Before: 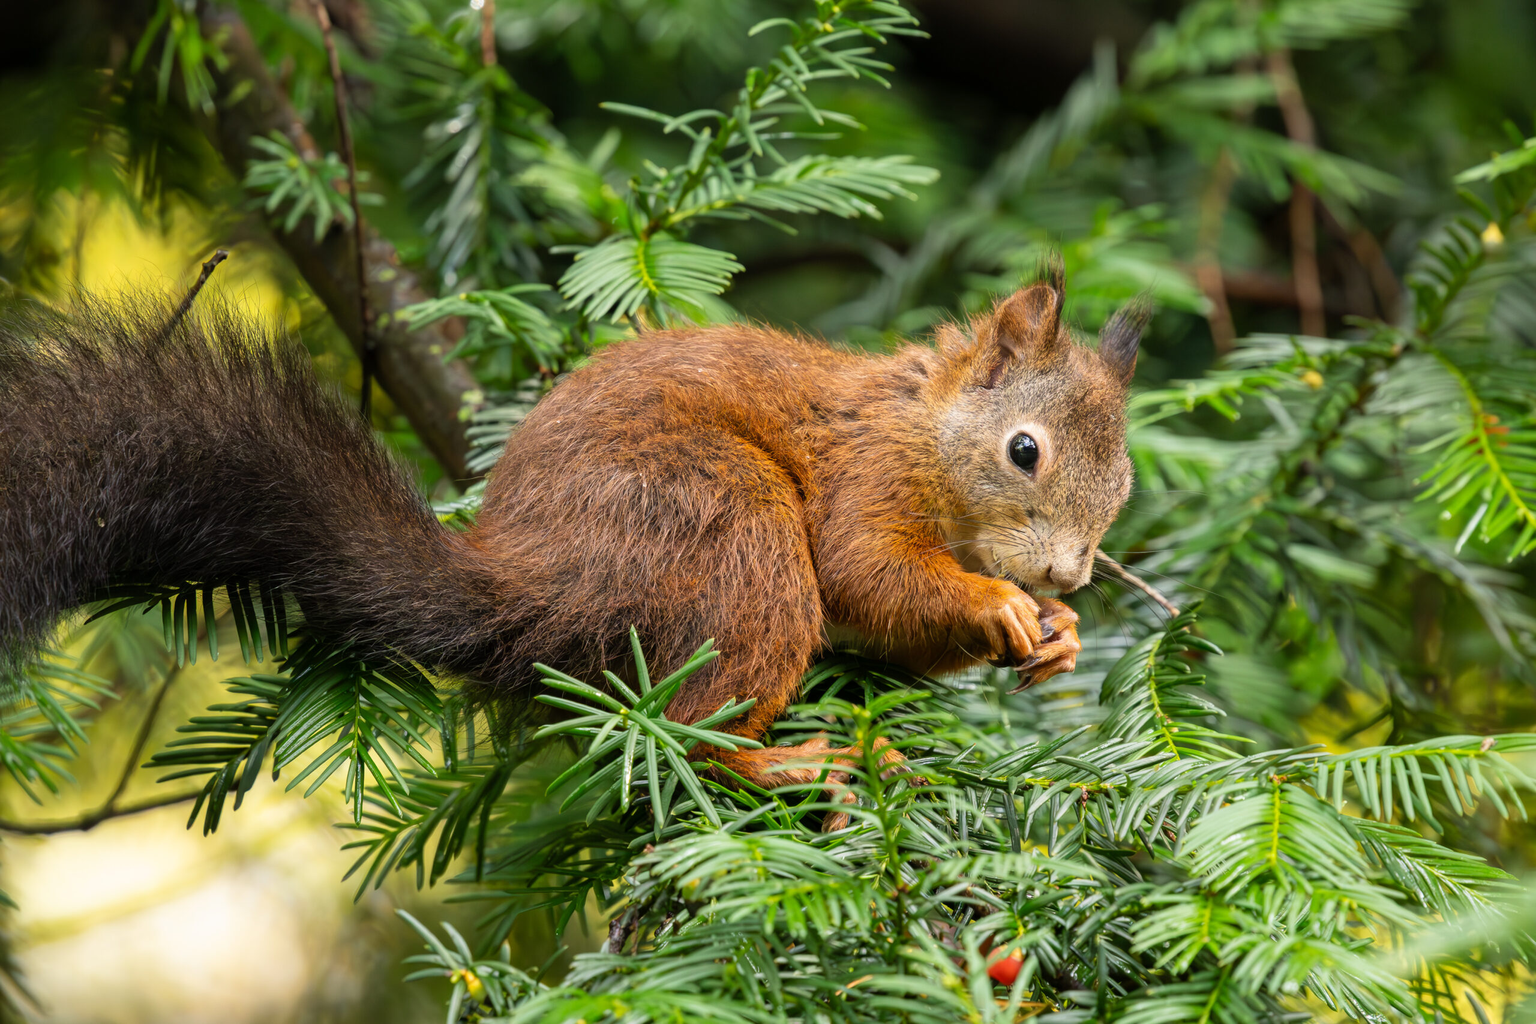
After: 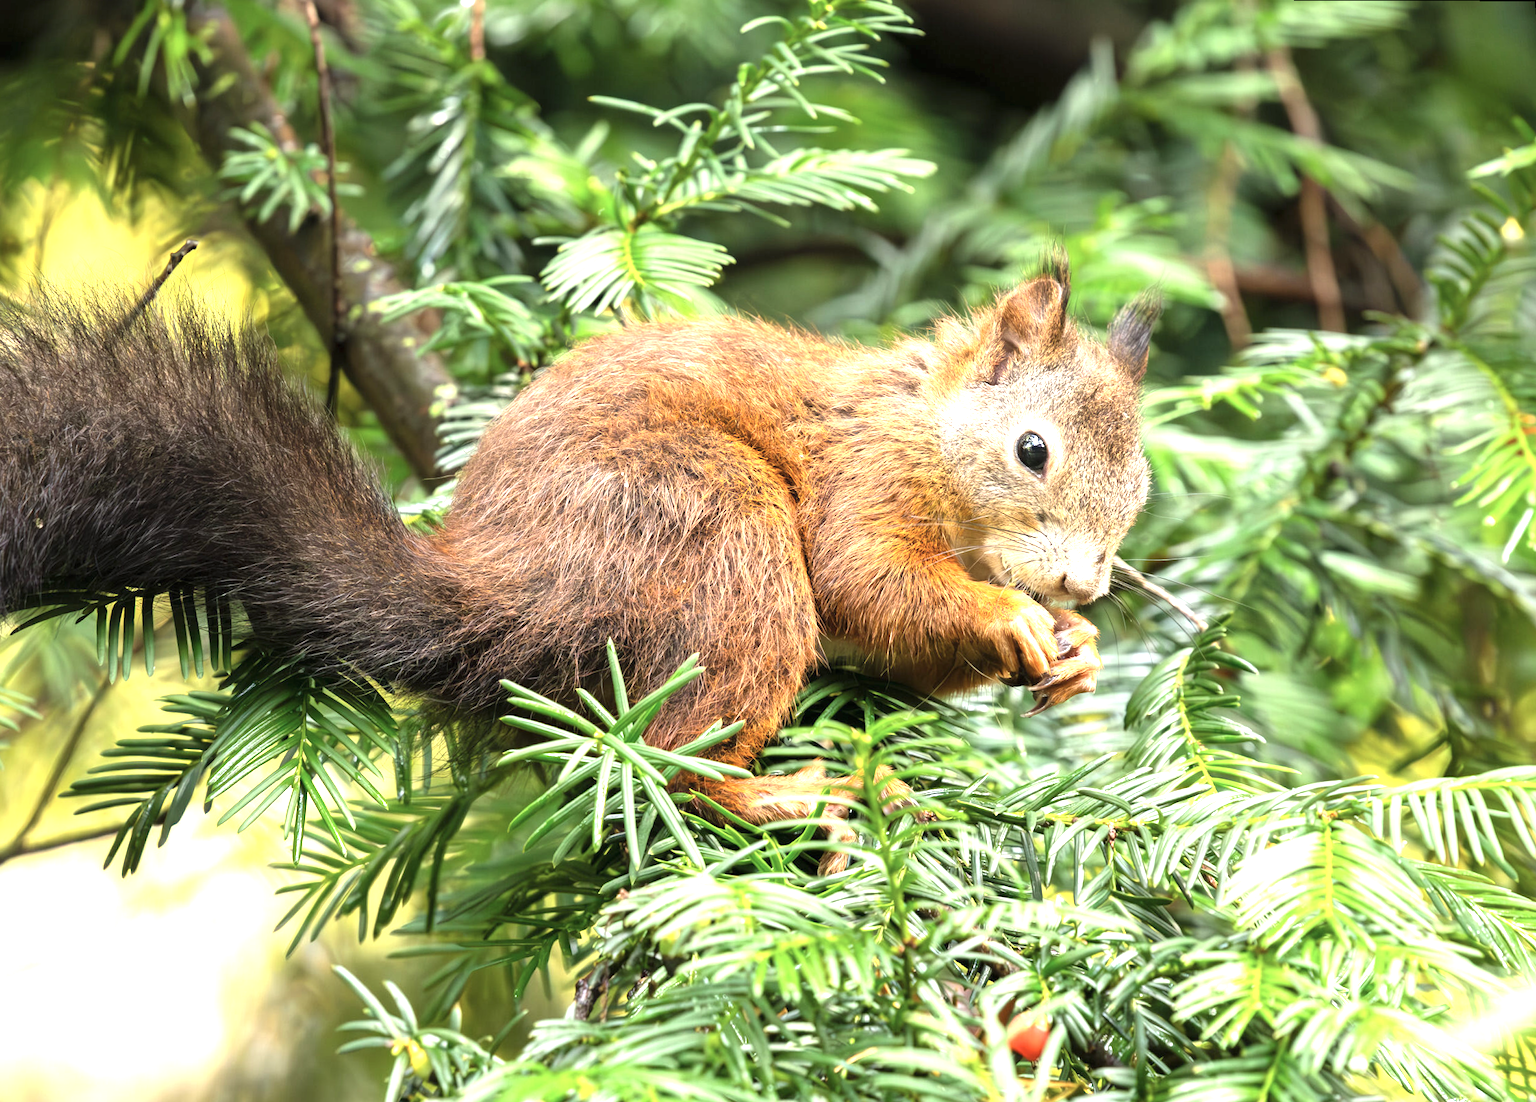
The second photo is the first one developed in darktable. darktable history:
color correction: saturation 0.8
exposure: black level correction 0, exposure 1.388 EV, compensate exposure bias true, compensate highlight preservation false
rotate and perspective: rotation 0.215°, lens shift (vertical) -0.139, crop left 0.069, crop right 0.939, crop top 0.002, crop bottom 0.996
crop and rotate: left 0.614%, top 0.179%, bottom 0.309%
